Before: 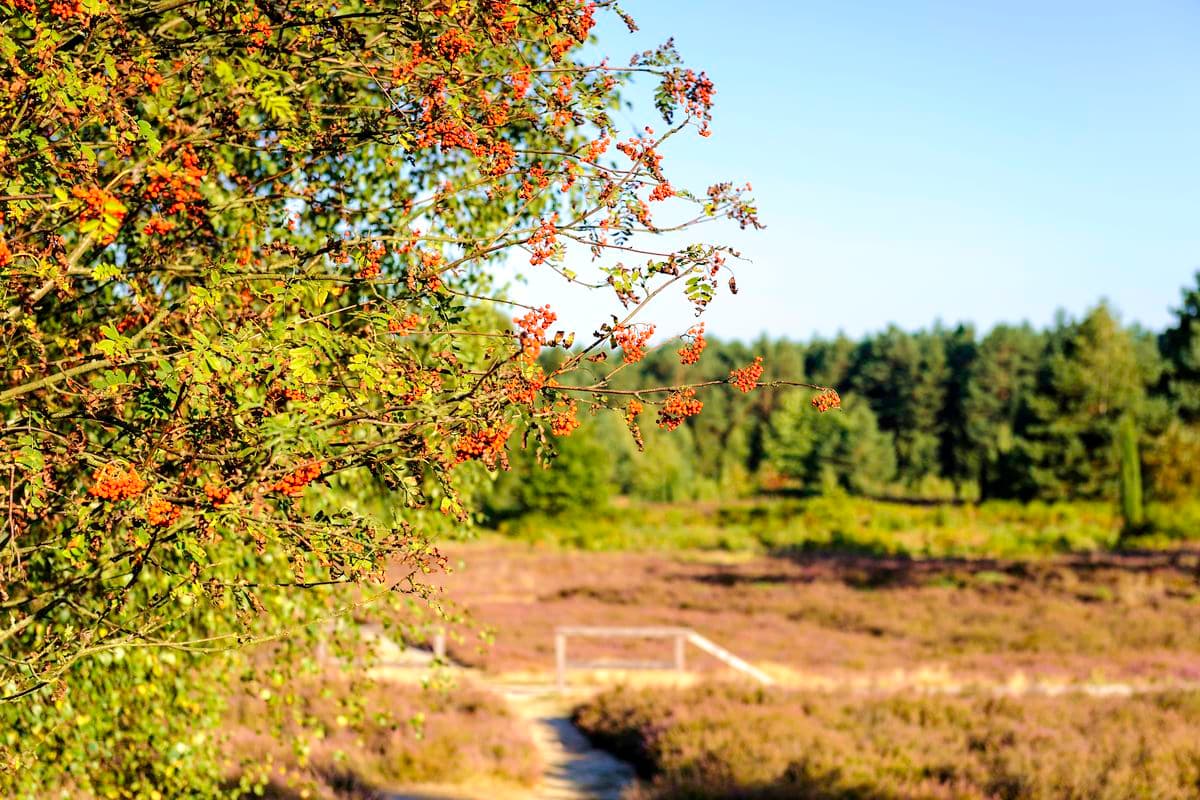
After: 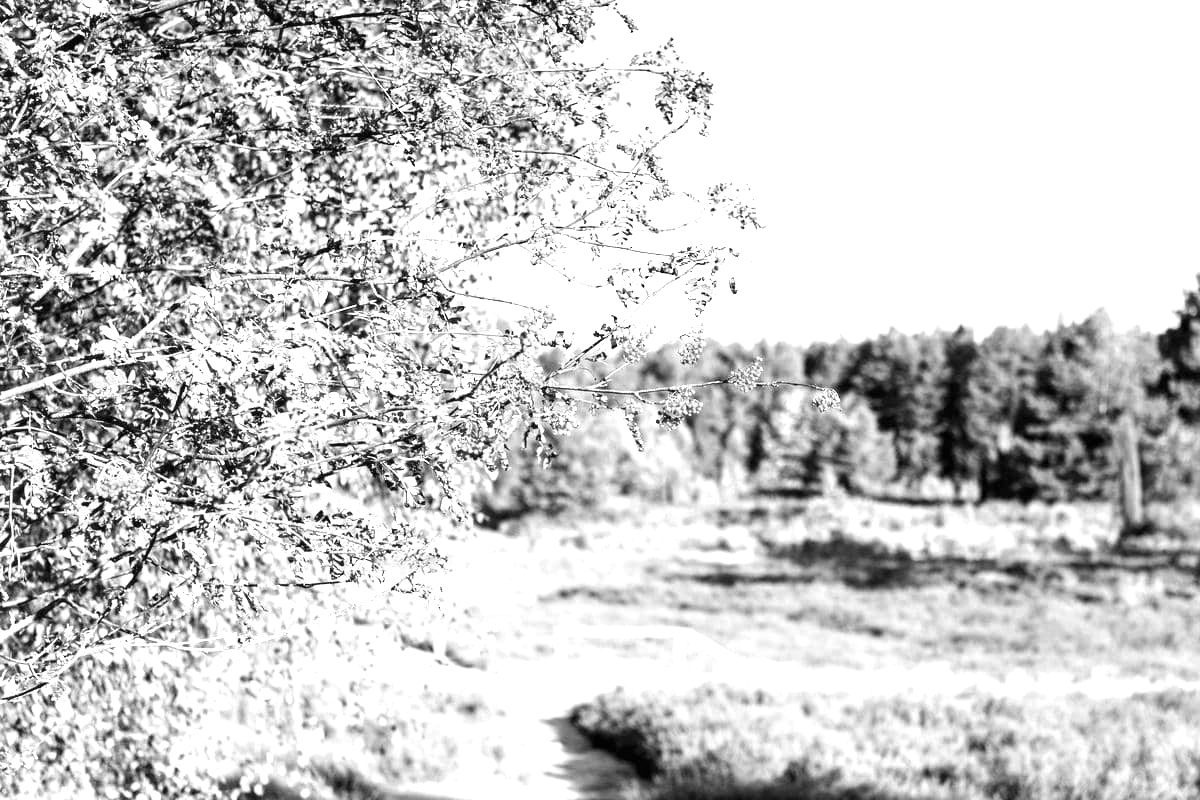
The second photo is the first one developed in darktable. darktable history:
exposure: black level correction 0, exposure 1.2 EV, compensate exposure bias true, compensate highlight preservation false
color contrast: green-magenta contrast 0, blue-yellow contrast 0
color correction: highlights a* 3.22, highlights b* 1.93, saturation 1.19
